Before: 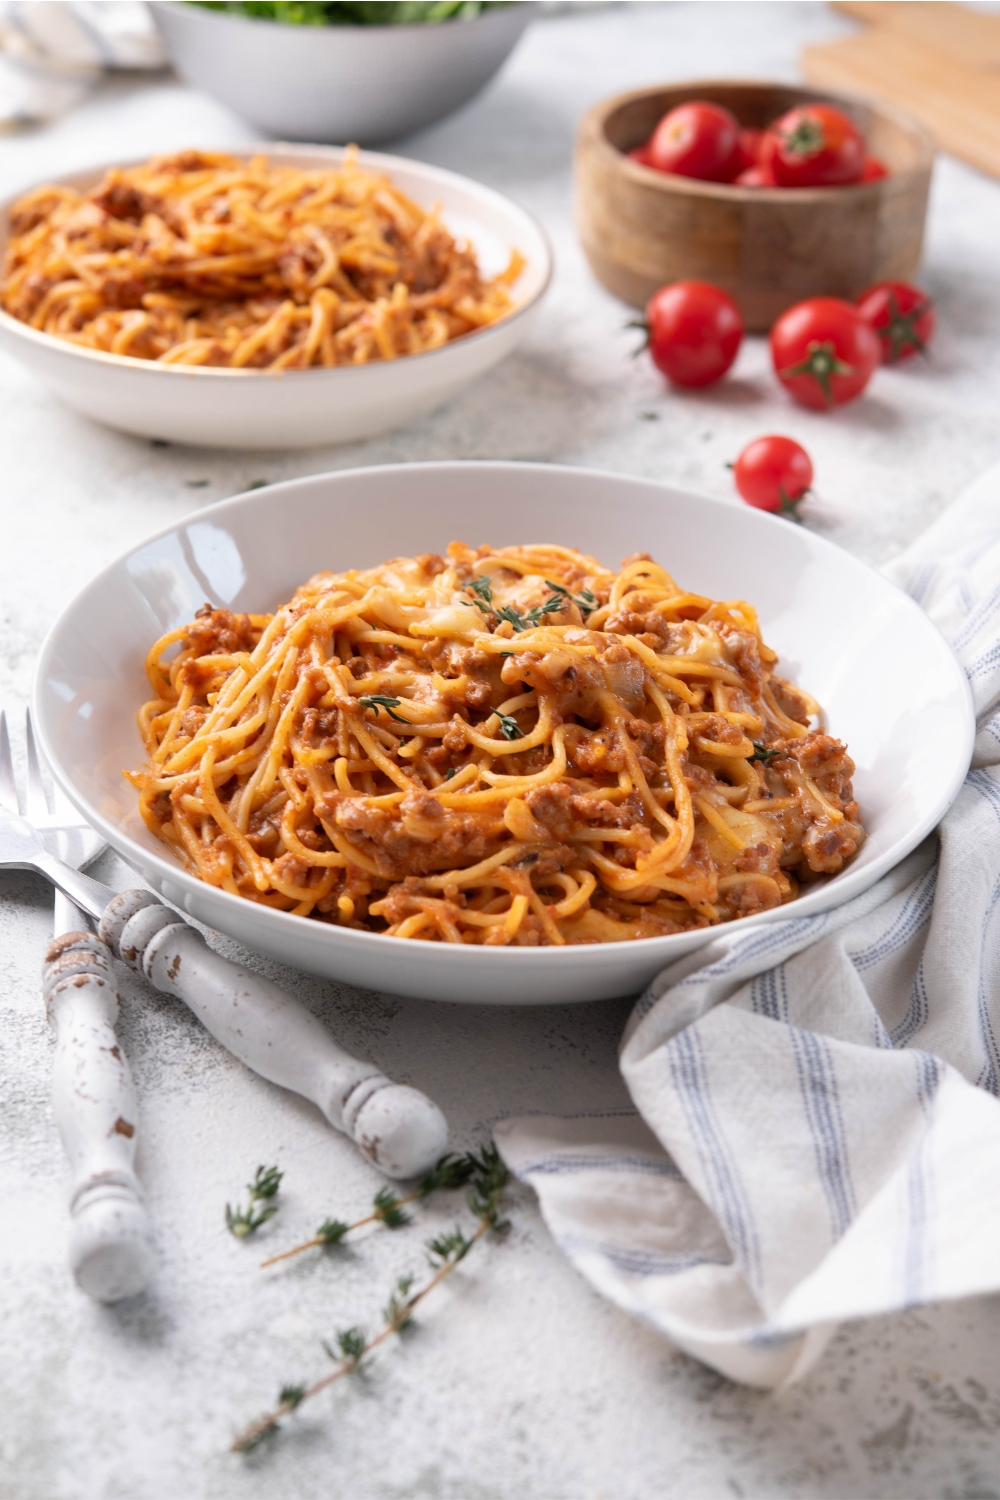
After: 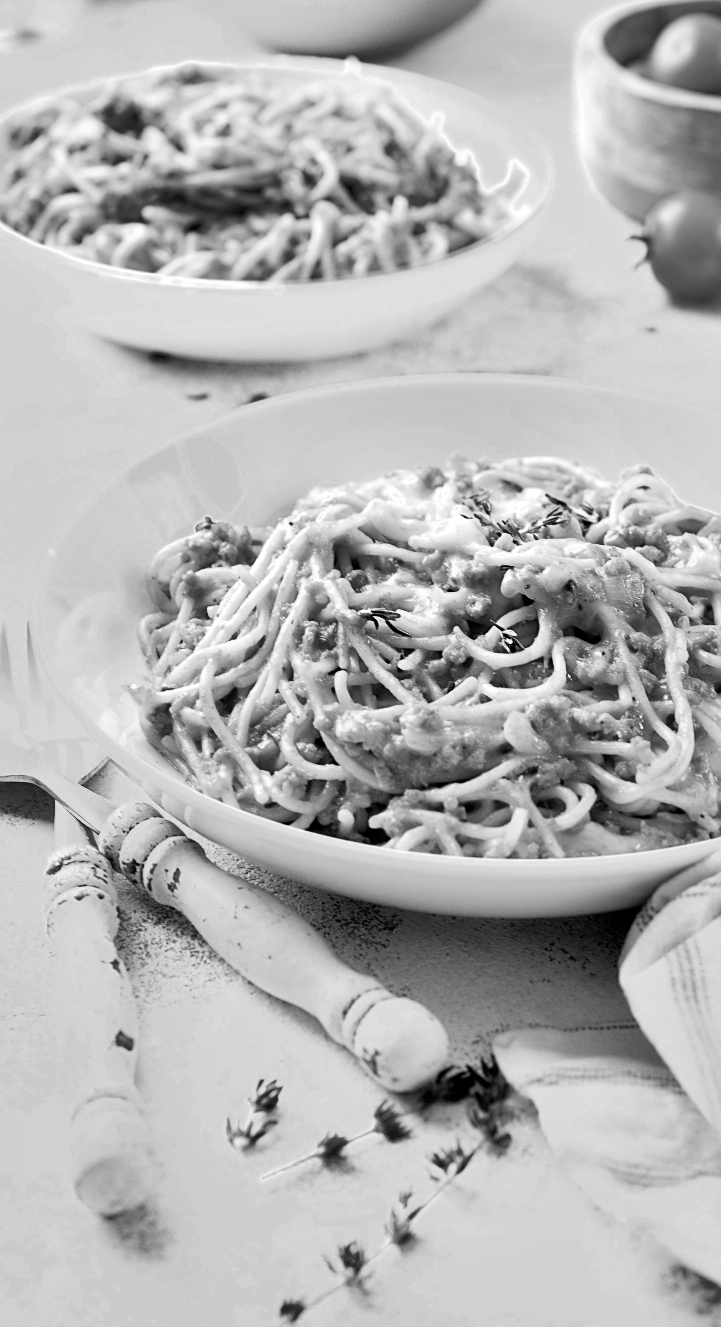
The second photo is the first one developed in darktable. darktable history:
filmic rgb: black relative exposure -5.09 EV, white relative exposure 3.54 EV, hardness 3.18, contrast 1.5, highlights saturation mix -49.35%, add noise in highlights 0.002, preserve chrominance max RGB, color science v3 (2019), use custom middle-gray values true, contrast in highlights soft
shadows and highlights: low approximation 0.01, soften with gaussian
crop: top 5.801%, right 27.885%, bottom 5.685%
exposure: black level correction -0.001, exposure 0.906 EV, compensate highlight preservation false
color calibration: gray › normalize channels true, x 0.38, y 0.391, temperature 4084.29 K, gamut compression 0.028
sharpen: on, module defaults
local contrast: mode bilateral grid, contrast 20, coarseness 50, detail 120%, midtone range 0.2
